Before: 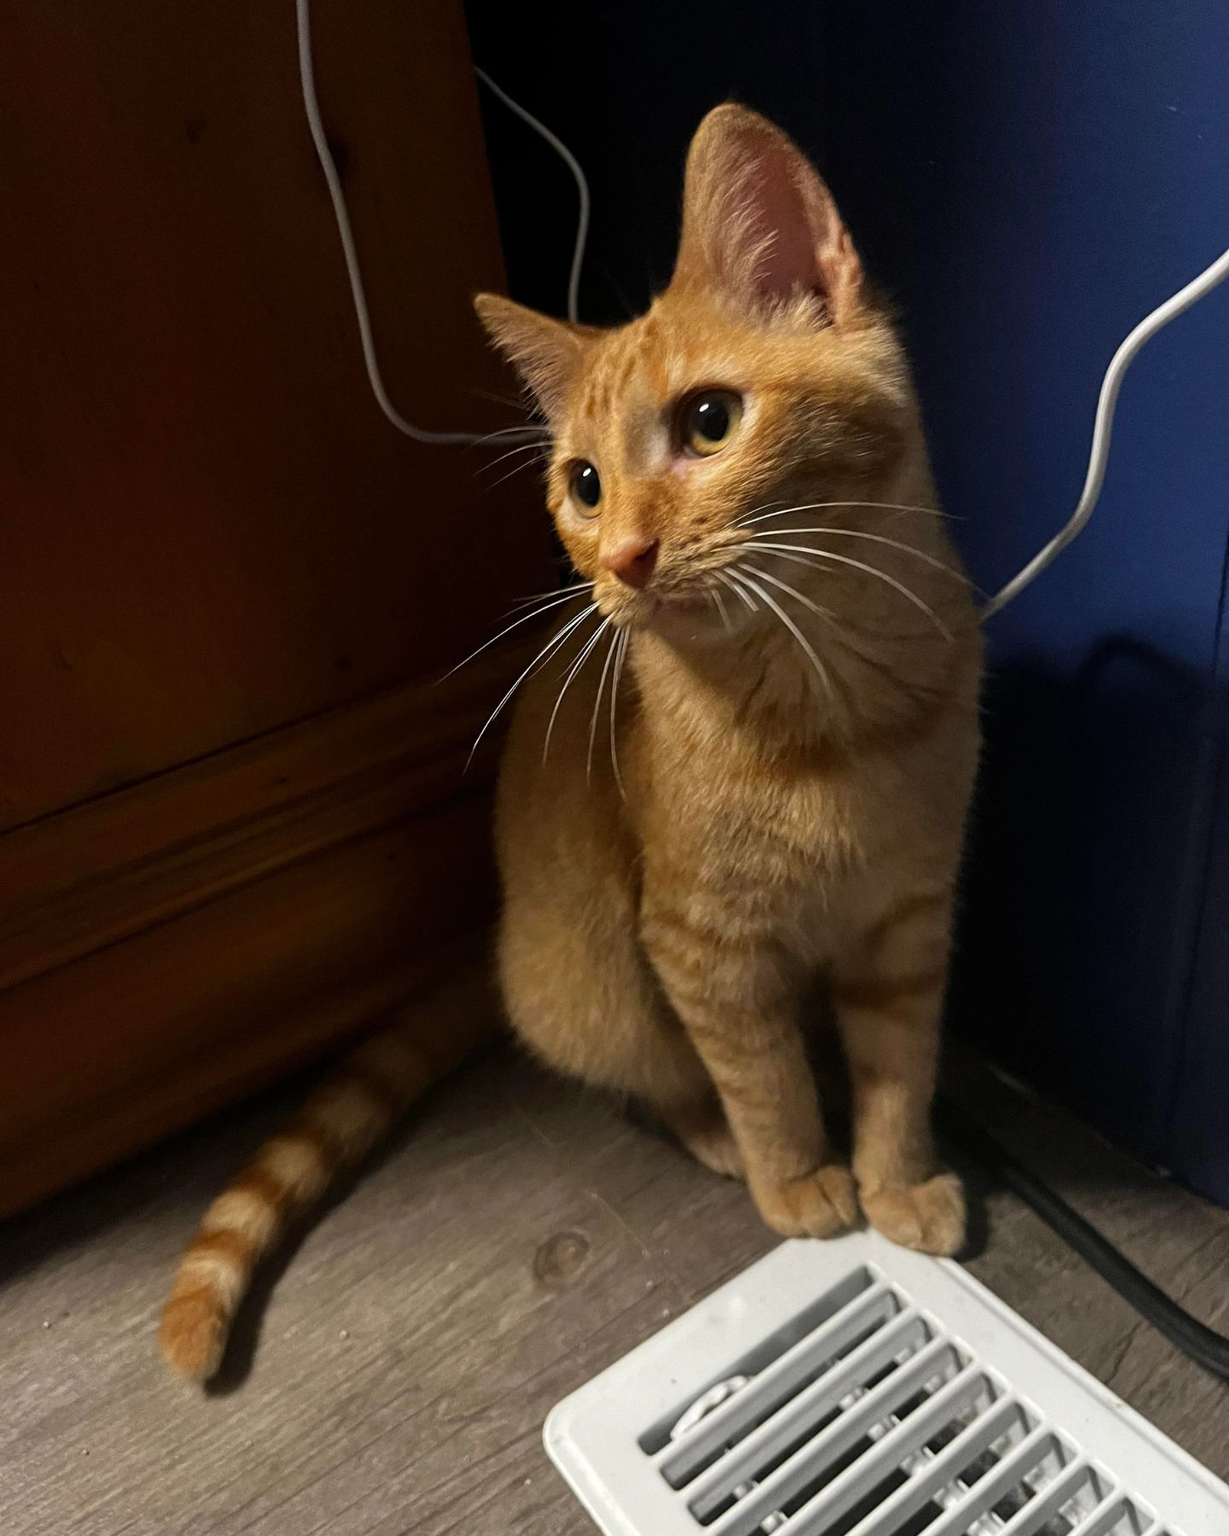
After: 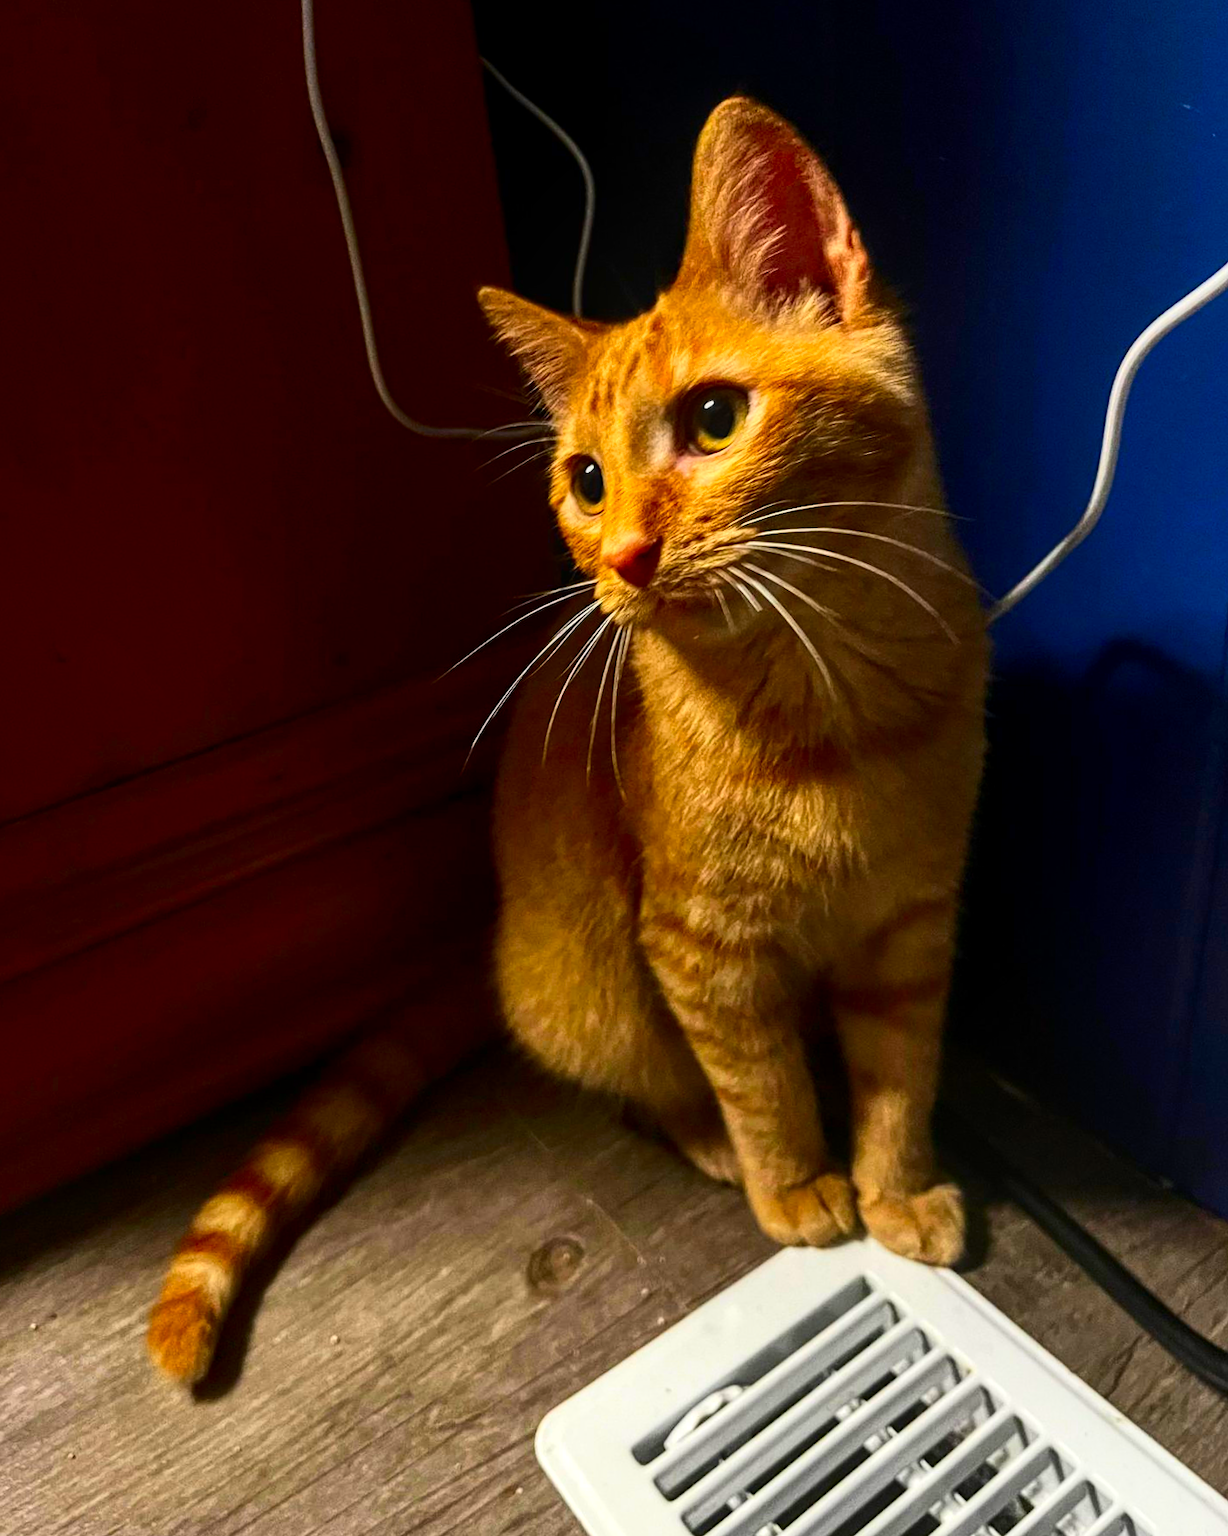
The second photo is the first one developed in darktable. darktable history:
local contrast: on, module defaults
crop and rotate: angle -0.594°
contrast brightness saturation: contrast 0.27, brightness 0.017, saturation 0.863
exposure: exposure 0.134 EV, compensate highlight preservation false
